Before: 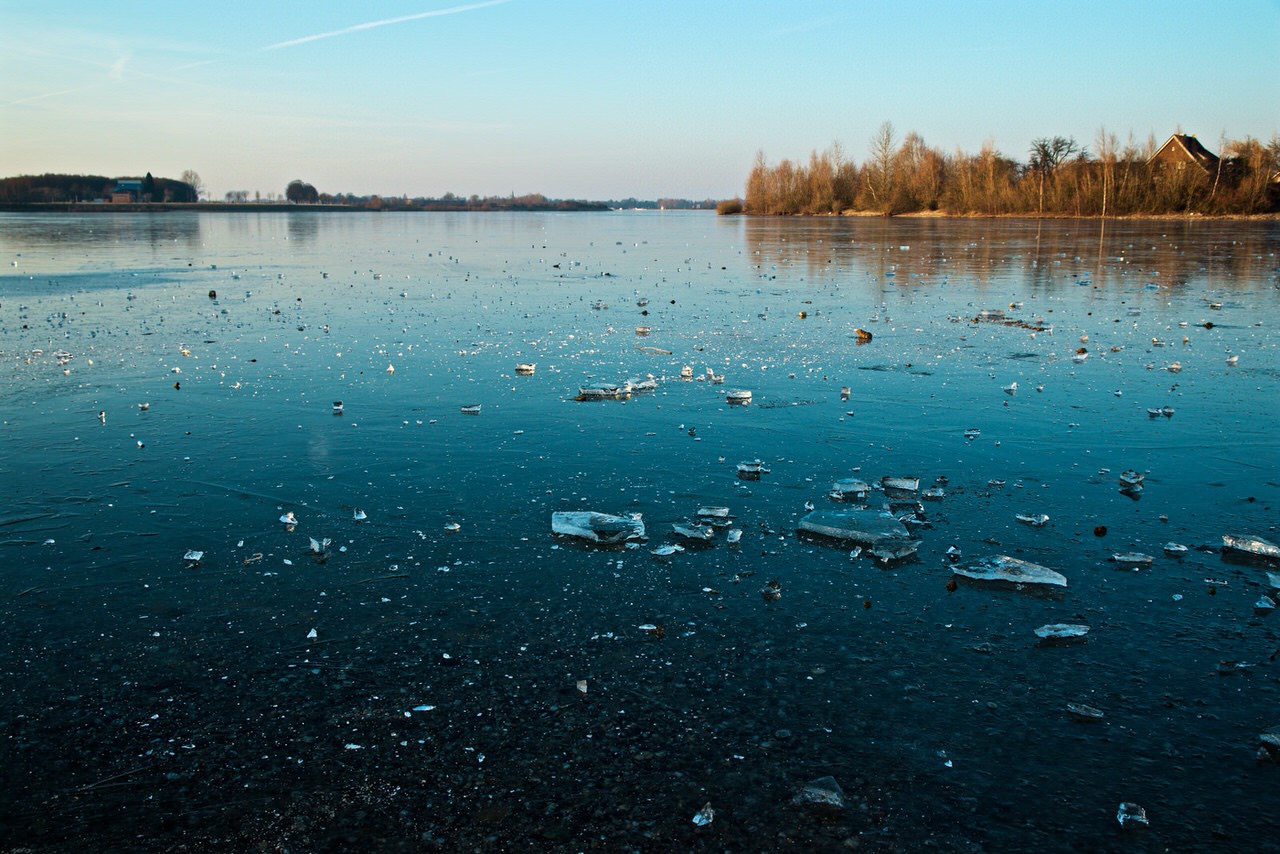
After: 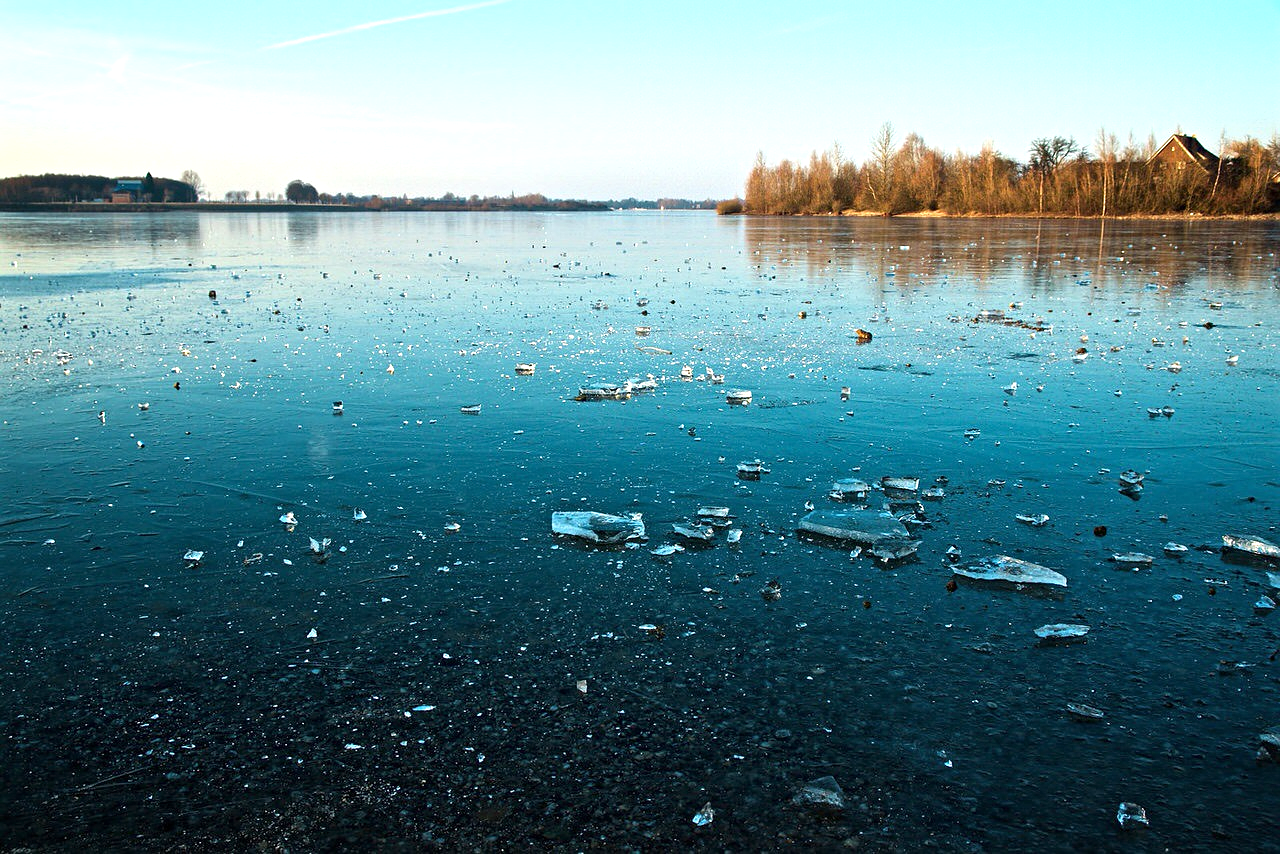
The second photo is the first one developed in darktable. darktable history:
exposure: black level correction 0, exposure 0.7 EV, compensate exposure bias true, compensate highlight preservation false
local contrast: mode bilateral grid, contrast 20, coarseness 50, detail 120%, midtone range 0.2
sharpen: radius 1
